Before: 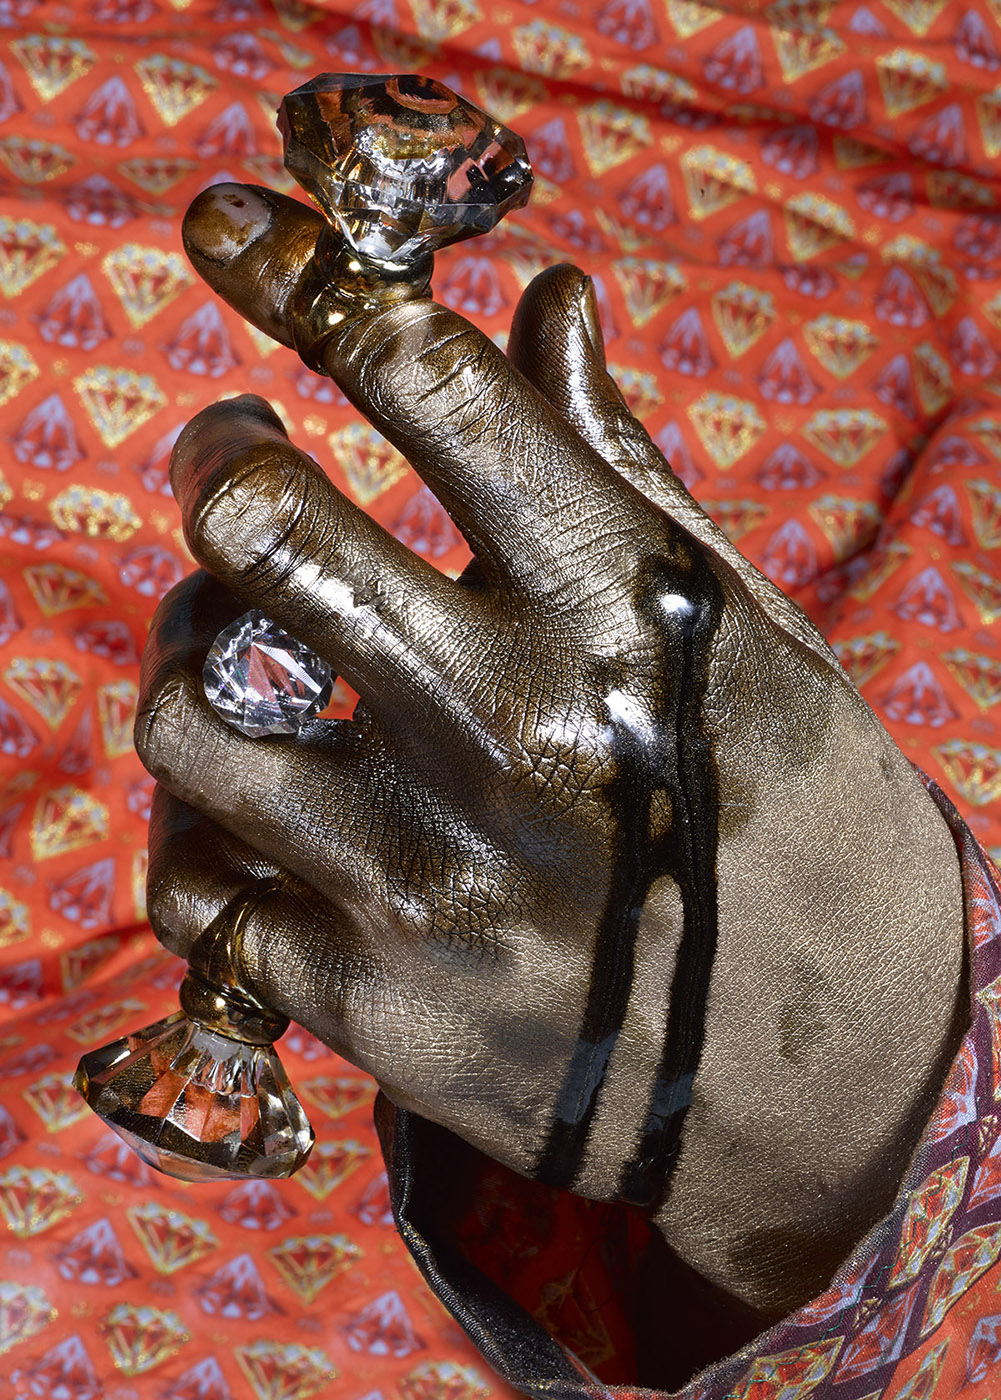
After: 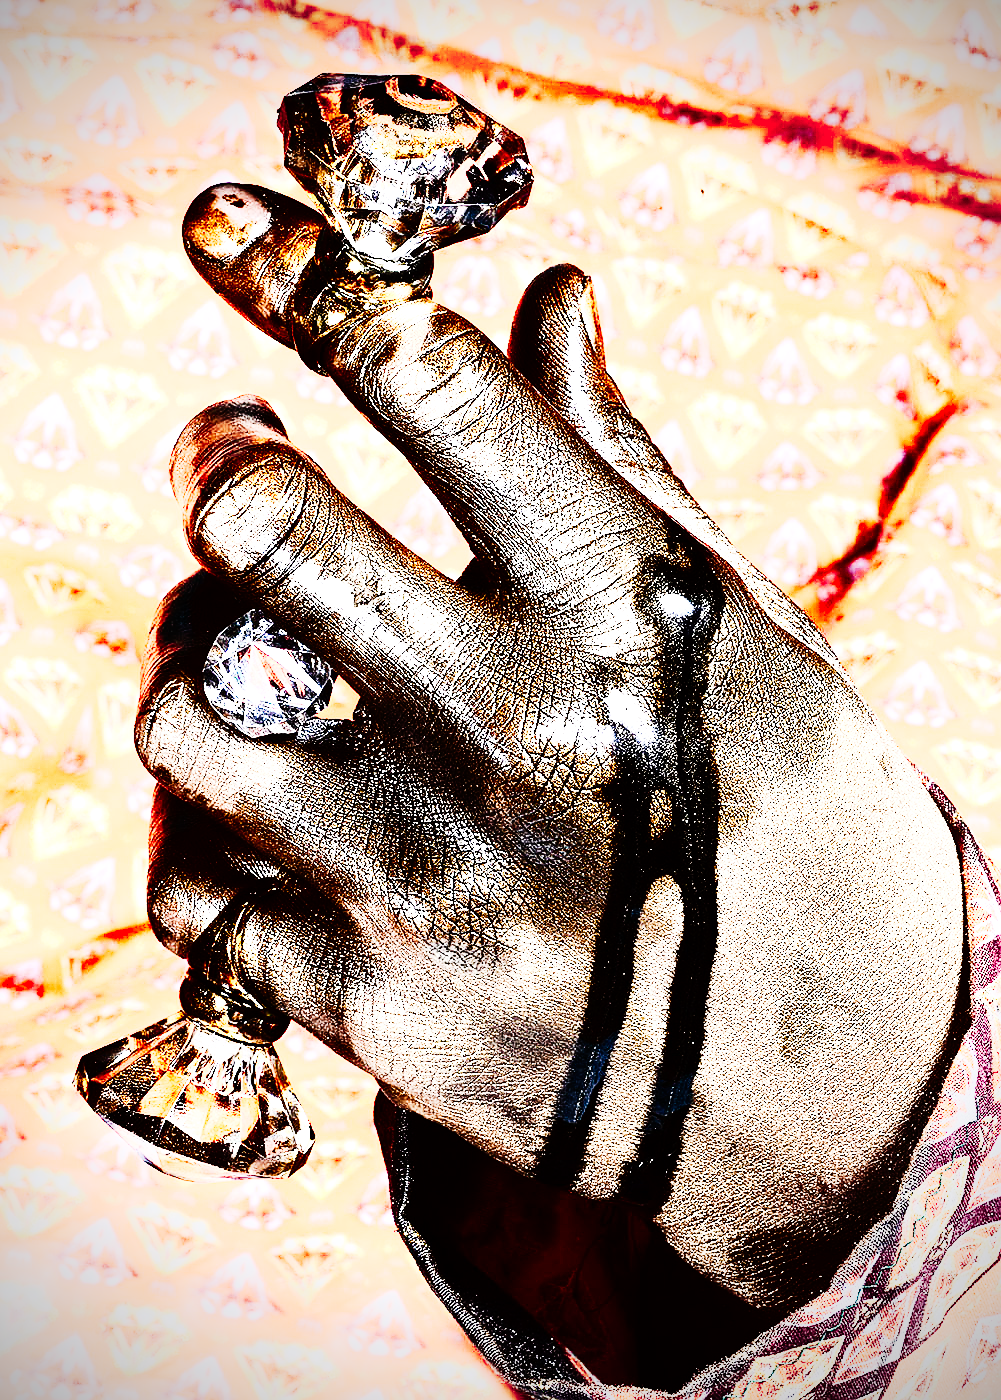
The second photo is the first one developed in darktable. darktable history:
exposure: exposure 1.512 EV, compensate highlight preservation false
tone curve: curves: ch0 [(0, 0) (0.16, 0.055) (0.506, 0.762) (1, 1.024)], preserve colors none
contrast brightness saturation: contrast 0.51, saturation -0.084
sharpen: radius 0.98, amount 0.605
vignetting: brightness -0.689
